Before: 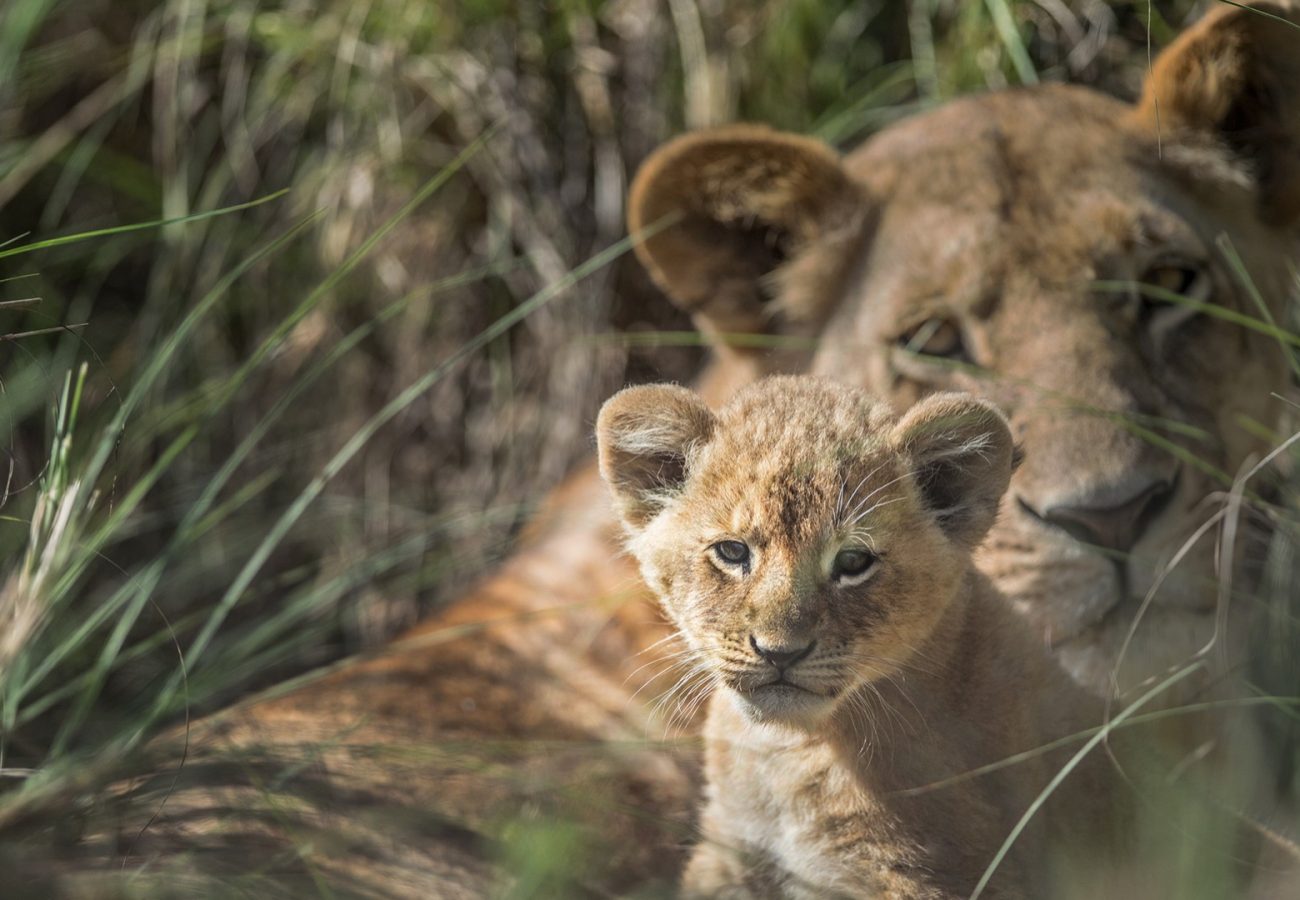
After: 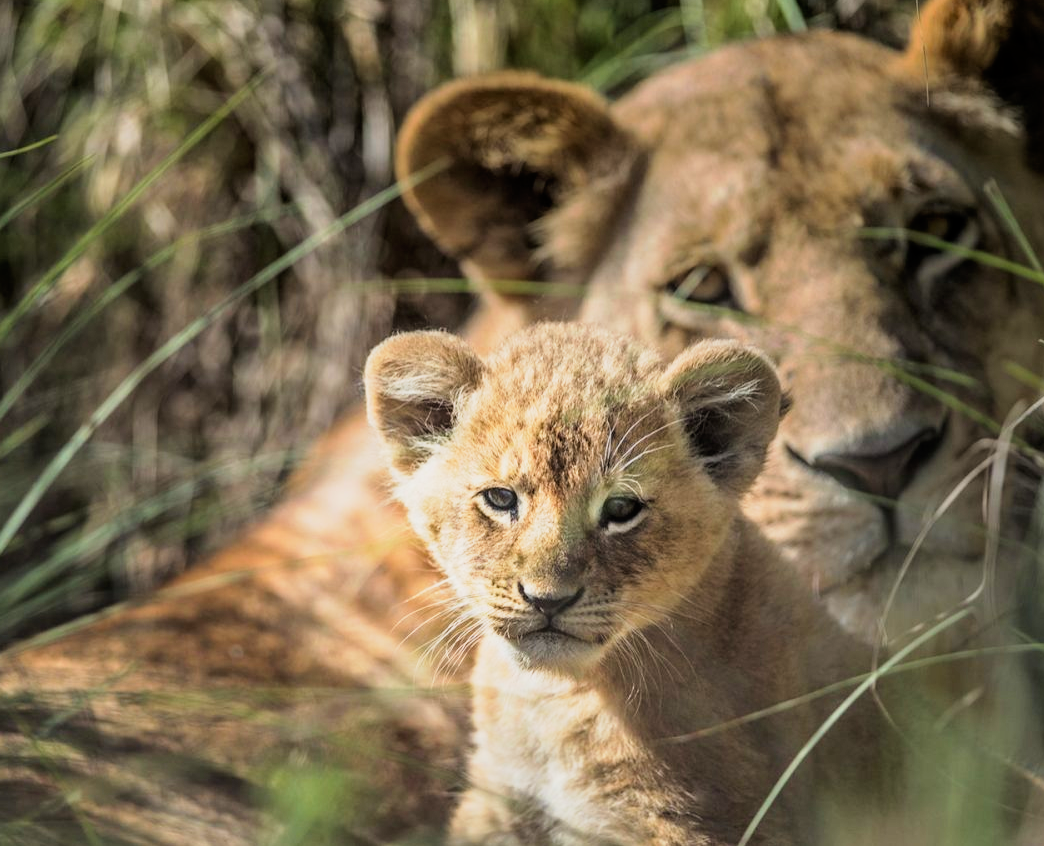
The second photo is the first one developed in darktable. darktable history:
tone curve: curves: ch0 [(0, 0) (0.051, 0.027) (0.096, 0.071) (0.241, 0.247) (0.455, 0.52) (0.594, 0.692) (0.715, 0.845) (0.84, 0.936) (1, 1)]; ch1 [(0, 0) (0.1, 0.038) (0.318, 0.243) (0.399, 0.351) (0.478, 0.469) (0.499, 0.499) (0.534, 0.549) (0.565, 0.605) (0.601, 0.644) (0.666, 0.701) (1, 1)]; ch2 [(0, 0) (0.453, 0.45) (0.479, 0.483) (0.504, 0.499) (0.52, 0.508) (0.561, 0.573) (0.592, 0.617) (0.824, 0.815) (1, 1)], preserve colors none
velvia: strength 15.1%
filmic rgb: black relative exposure -7.8 EV, white relative exposure 4.28 EV, hardness 3.89
crop and rotate: left 17.862%, top 5.913%, right 1.772%
